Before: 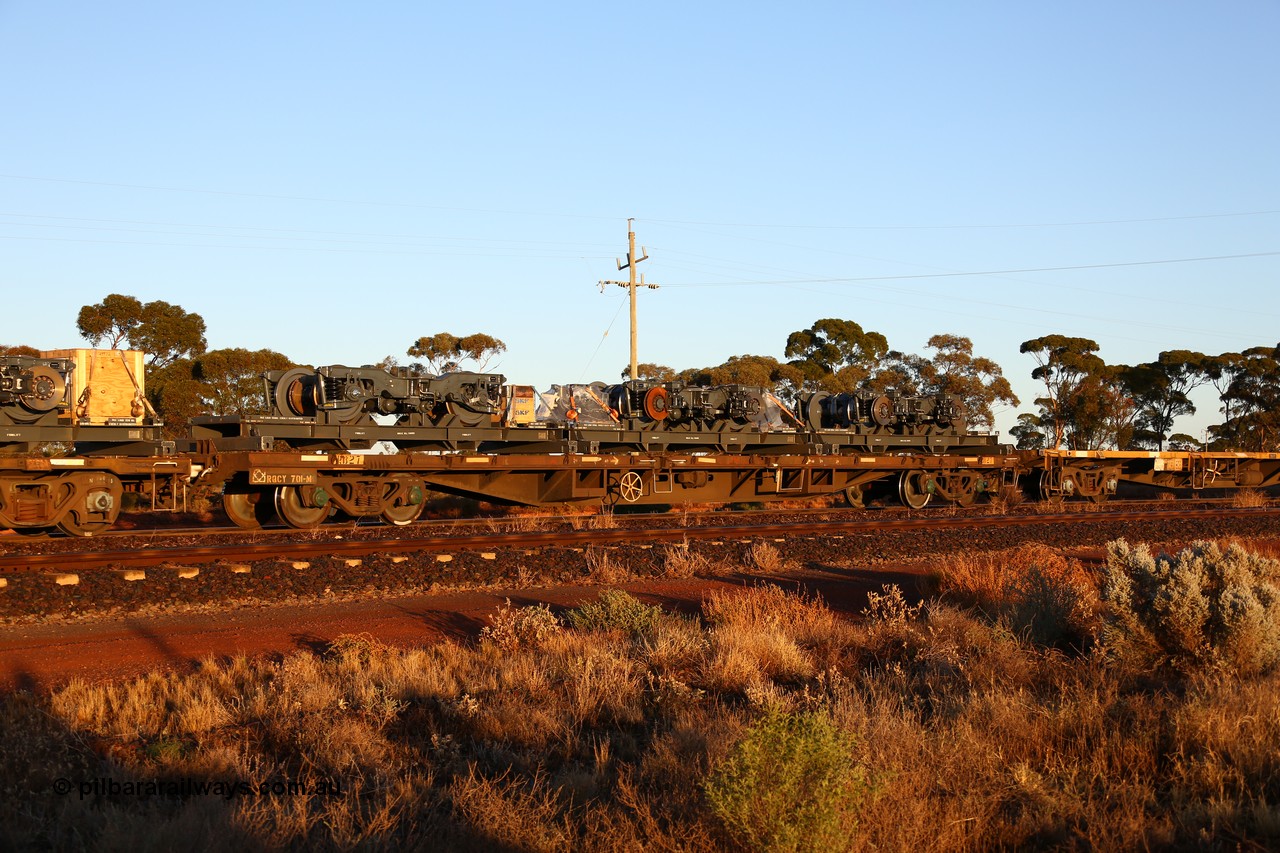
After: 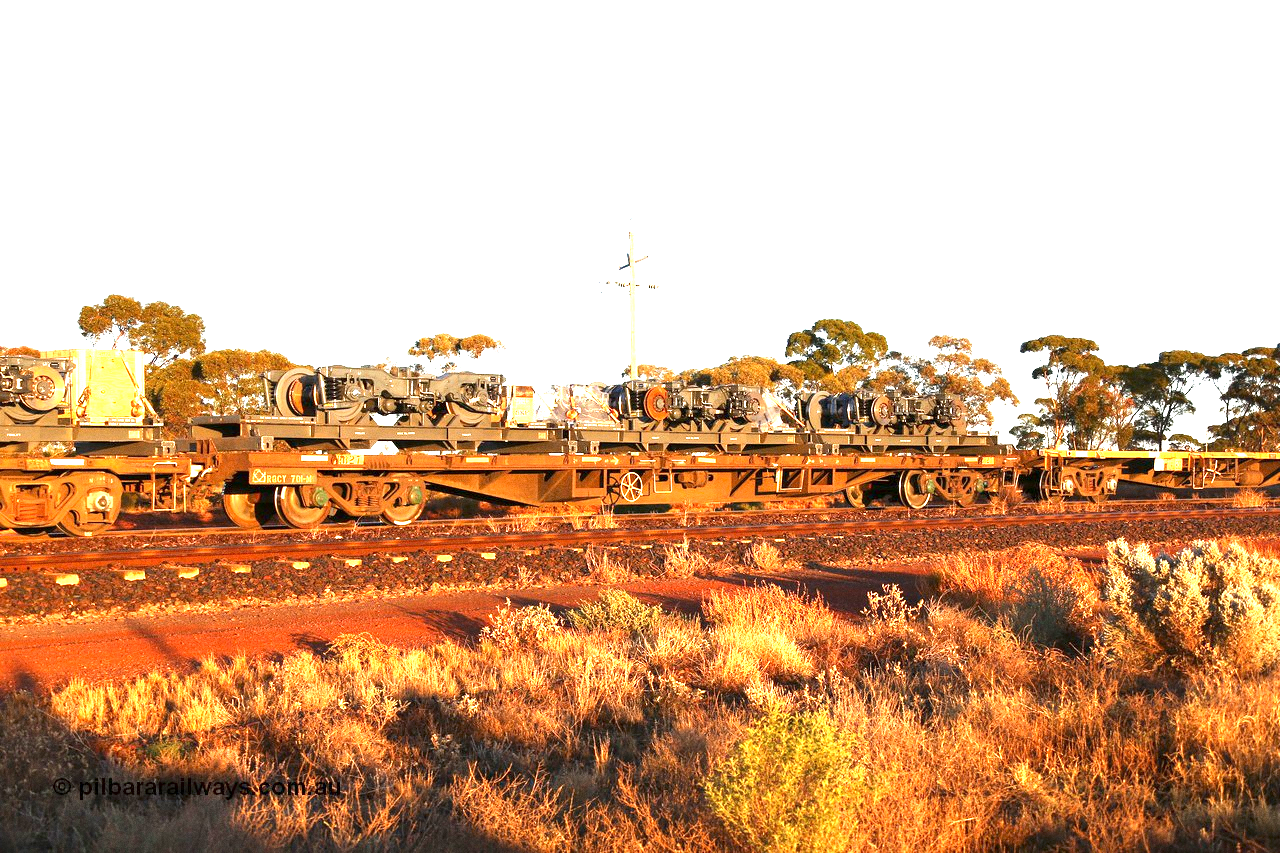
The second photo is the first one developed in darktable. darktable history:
exposure: exposure 2.25 EV, compensate highlight preservation false
grain: on, module defaults
